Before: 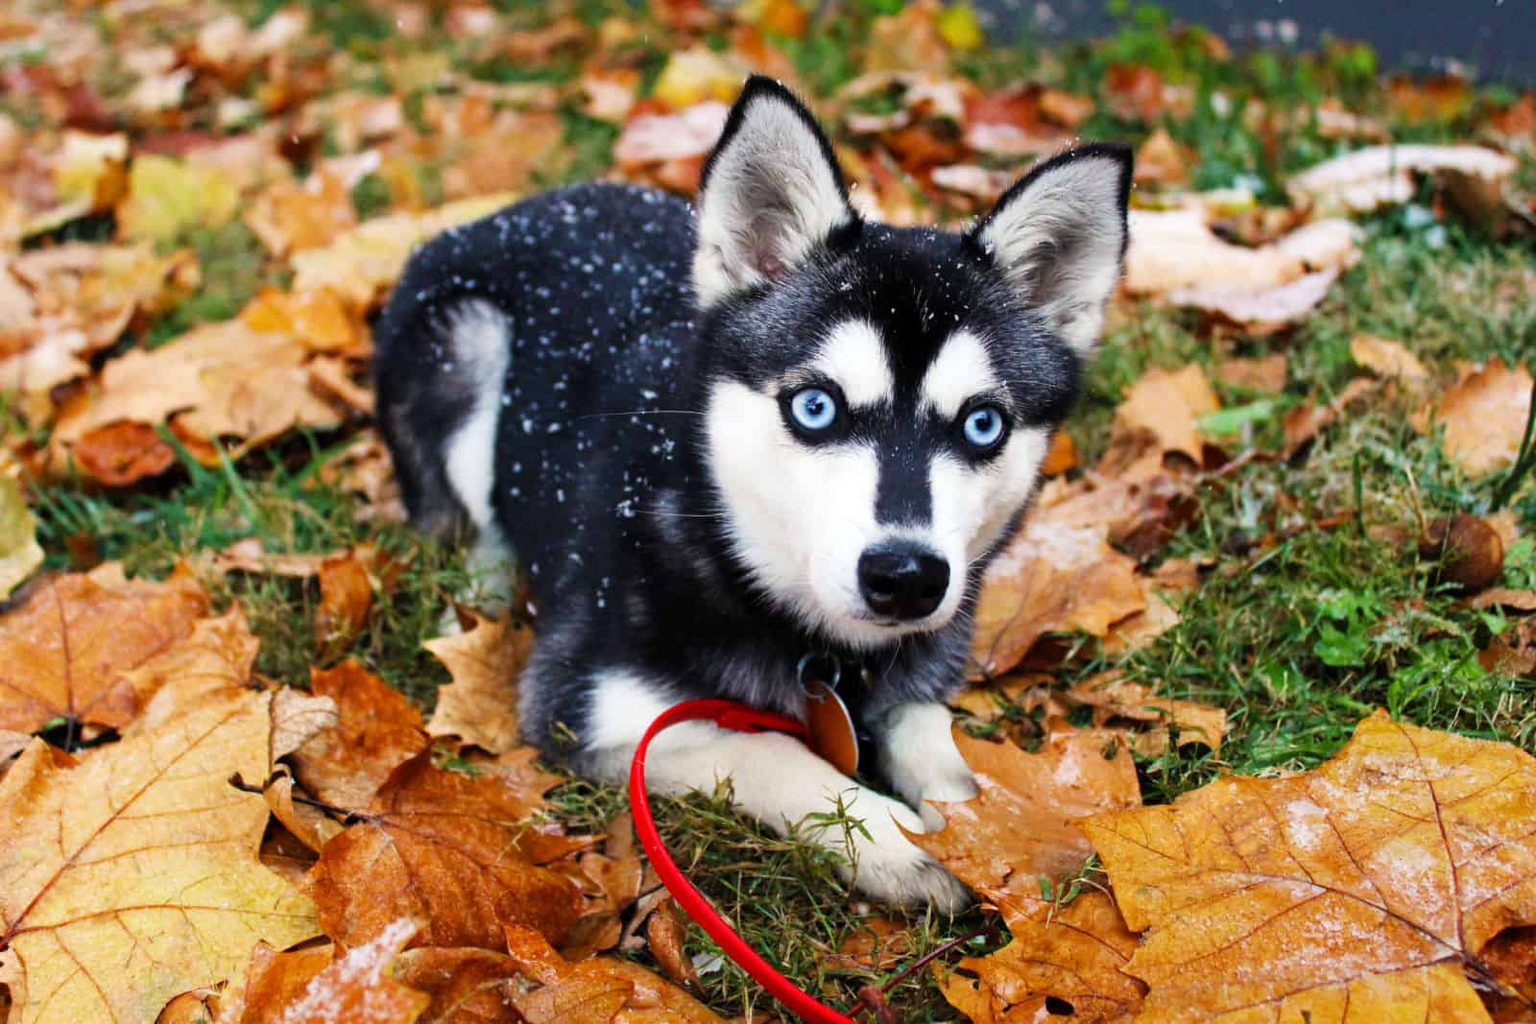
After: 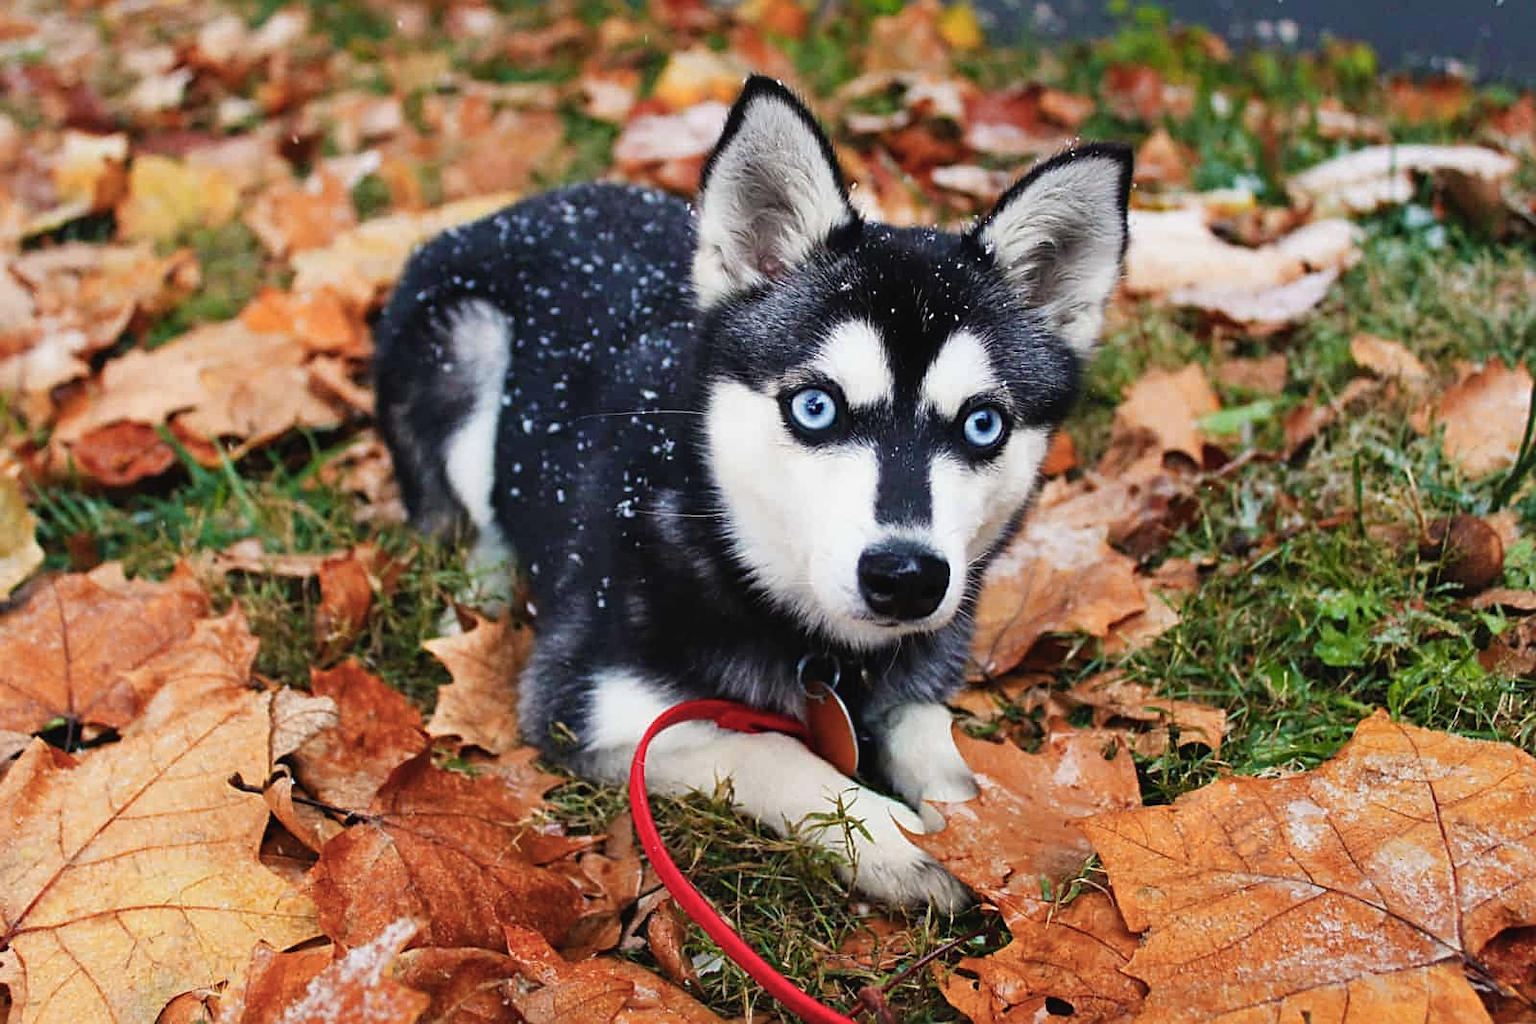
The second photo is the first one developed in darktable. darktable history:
color zones: curves: ch1 [(0, 0.469) (0.072, 0.457) (0.243, 0.494) (0.429, 0.5) (0.571, 0.5) (0.714, 0.5) (0.857, 0.5) (1, 0.469)]; ch2 [(0, 0.499) (0.143, 0.467) (0.242, 0.436) (0.429, 0.493) (0.571, 0.5) (0.714, 0.5) (0.857, 0.5) (1, 0.499)]
shadows and highlights: shadows 51.84, highlights -28.75, soften with gaussian
contrast brightness saturation: contrast -0.072, brightness -0.037, saturation -0.108
sharpen: on, module defaults
